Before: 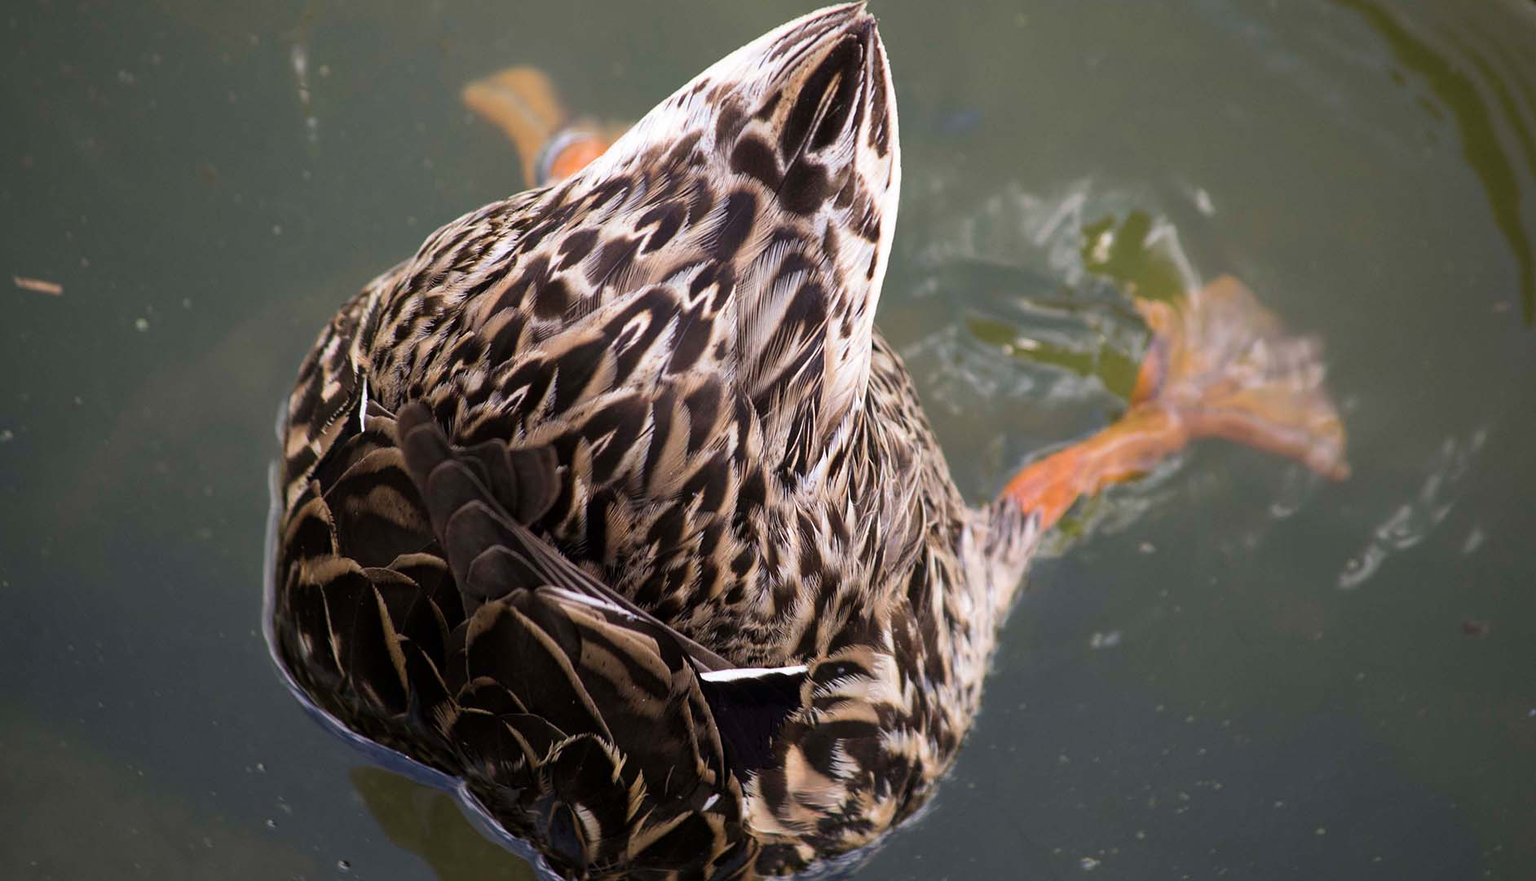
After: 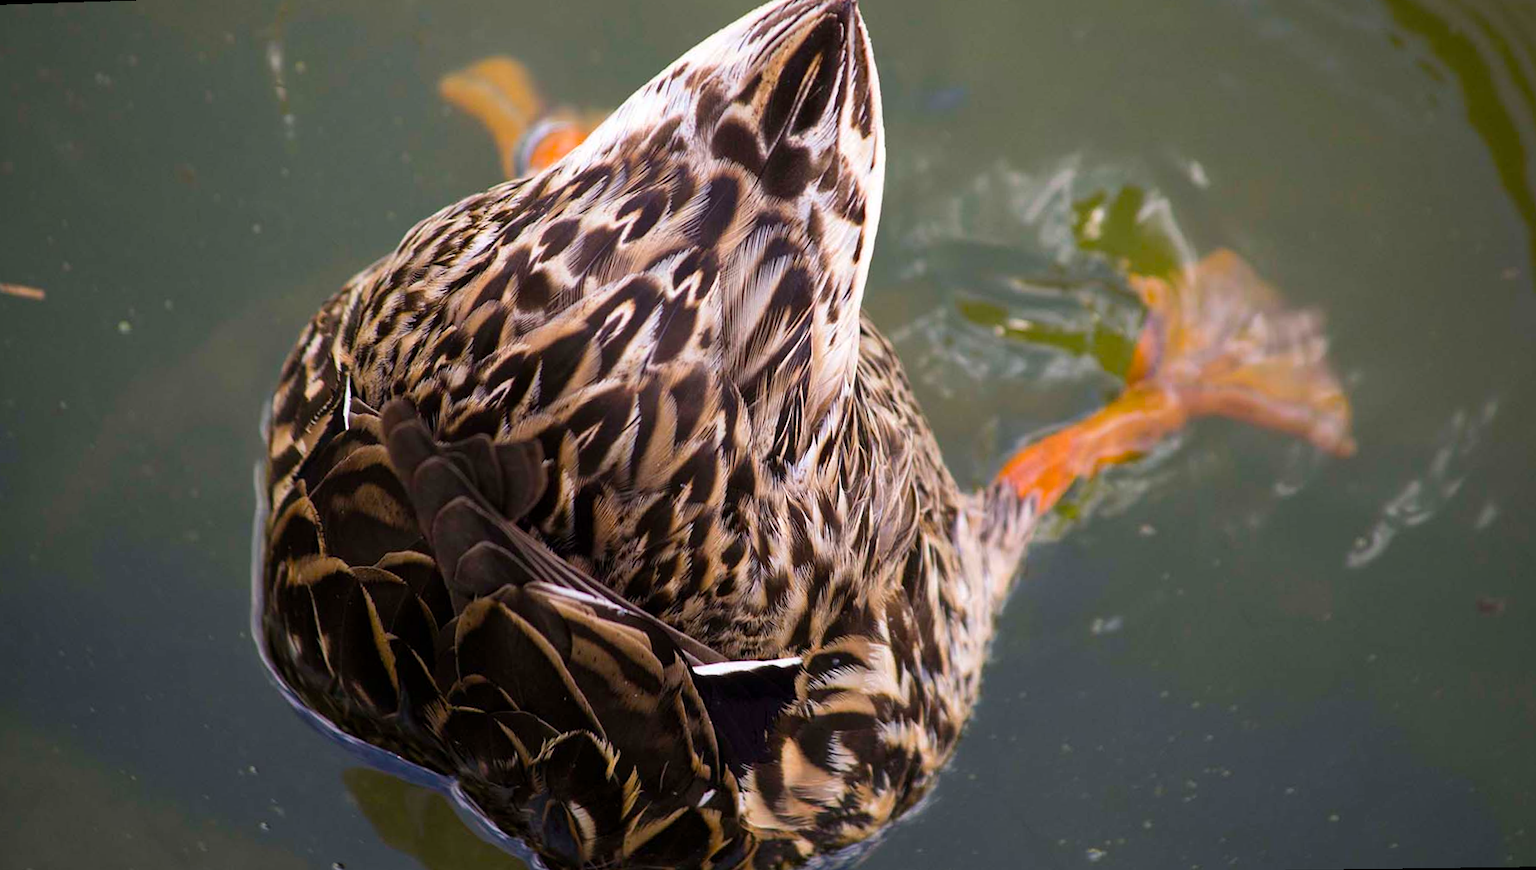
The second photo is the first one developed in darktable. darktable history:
color balance rgb: perceptual saturation grading › global saturation 30%, global vibrance 20%
rotate and perspective: rotation -1.32°, lens shift (horizontal) -0.031, crop left 0.015, crop right 0.985, crop top 0.047, crop bottom 0.982
